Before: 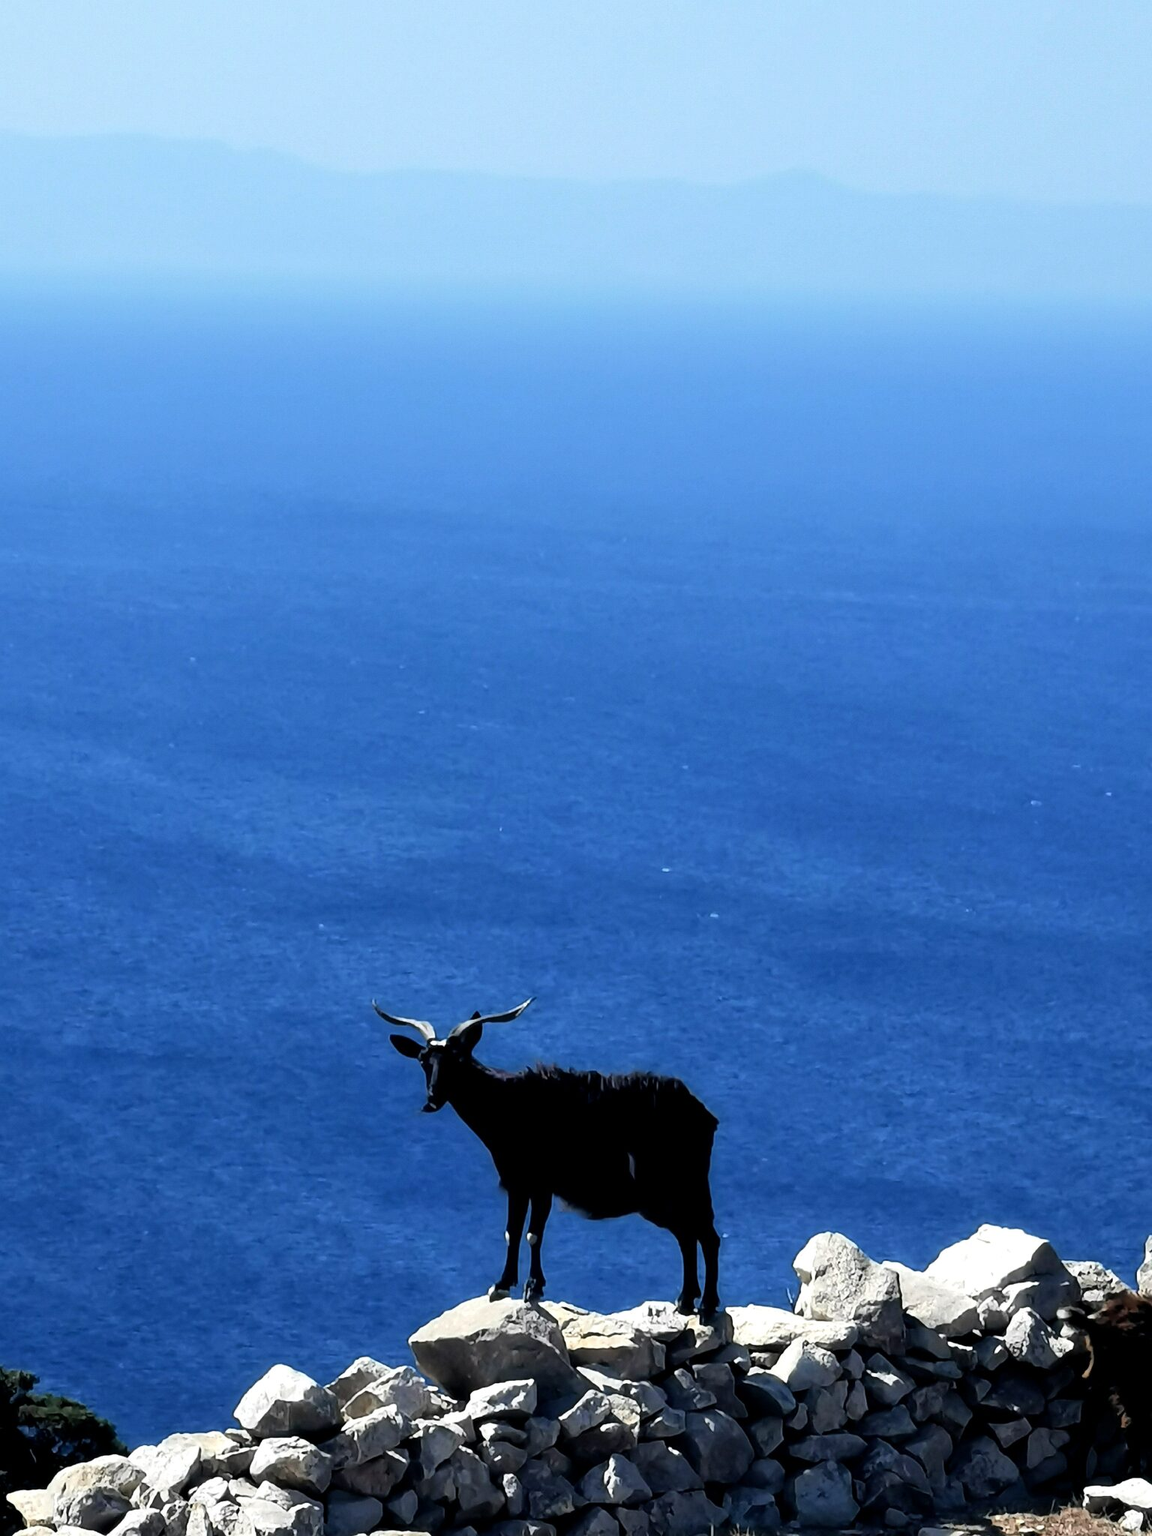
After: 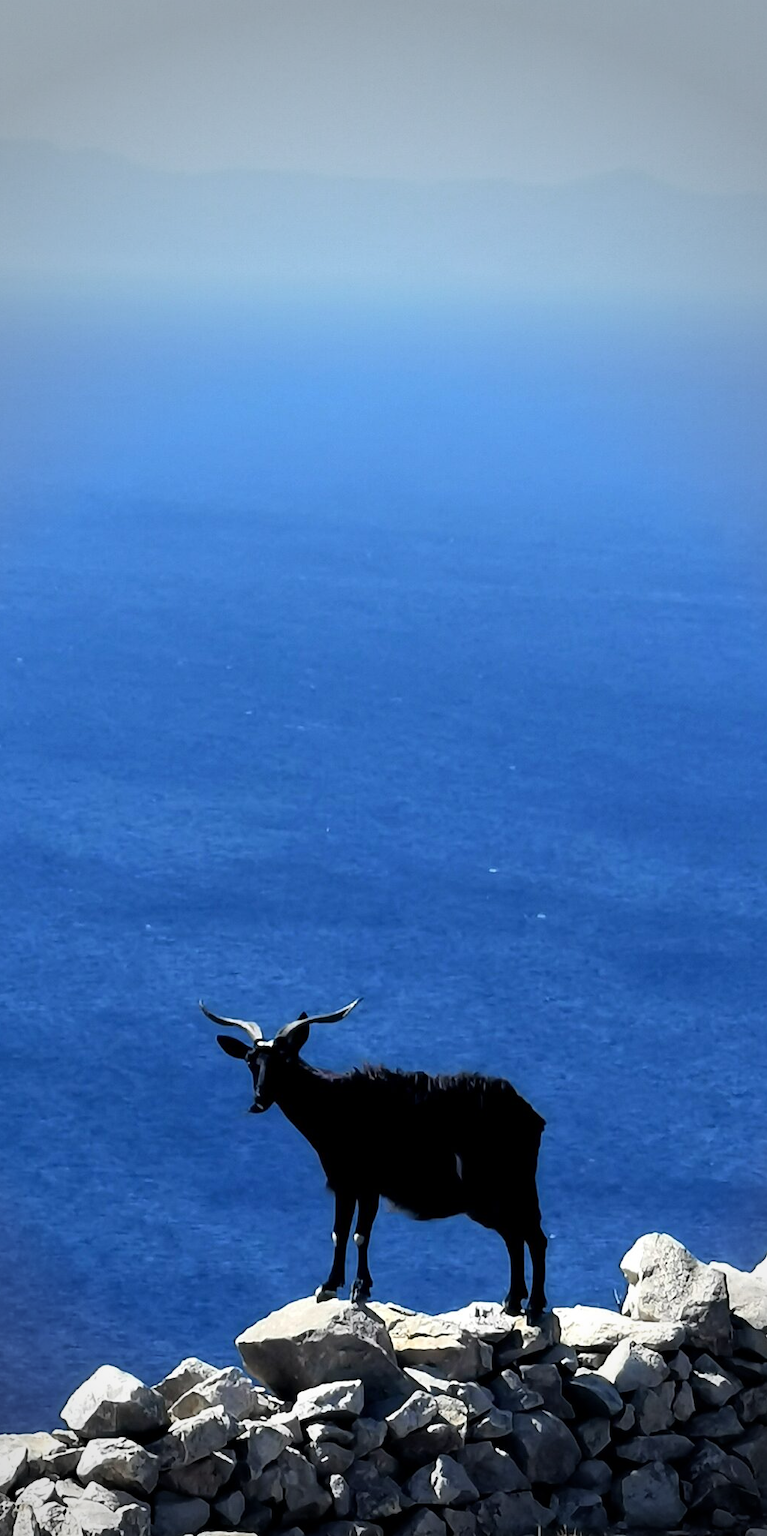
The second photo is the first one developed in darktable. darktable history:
vignetting: fall-off start 64.63%, center (-0.034, 0.148), width/height ratio 0.881
crop and rotate: left 15.055%, right 18.278%
